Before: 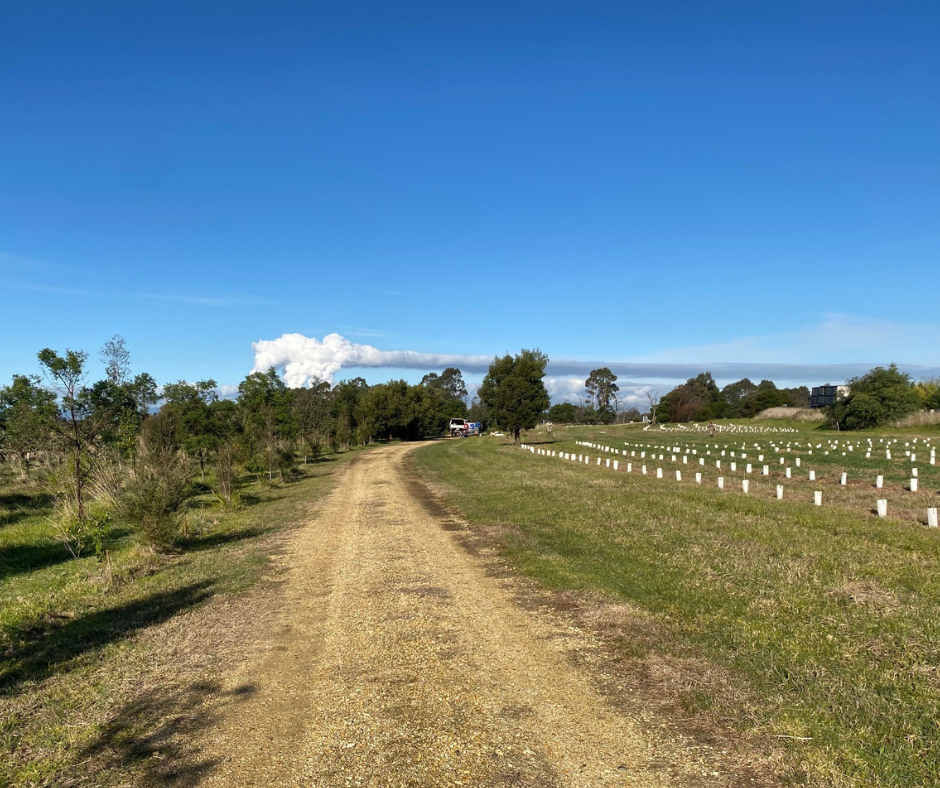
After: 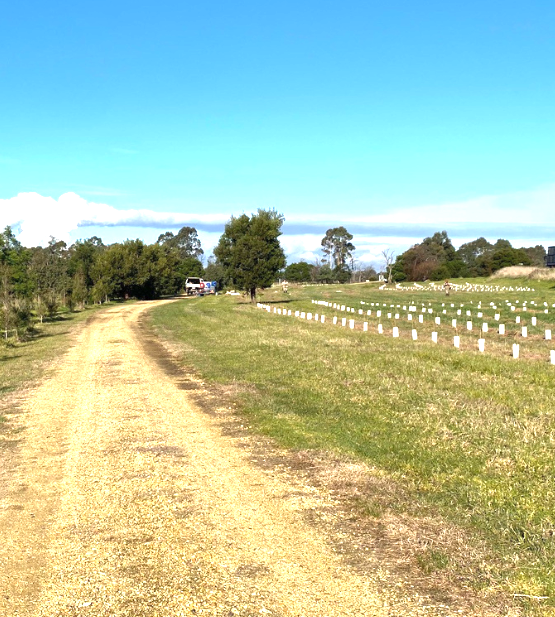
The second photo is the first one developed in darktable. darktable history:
exposure: exposure 1.133 EV, compensate exposure bias true, compensate highlight preservation false
tone equalizer: on, module defaults
crop and rotate: left 28.171%, top 17.986%, right 12.741%, bottom 3.659%
